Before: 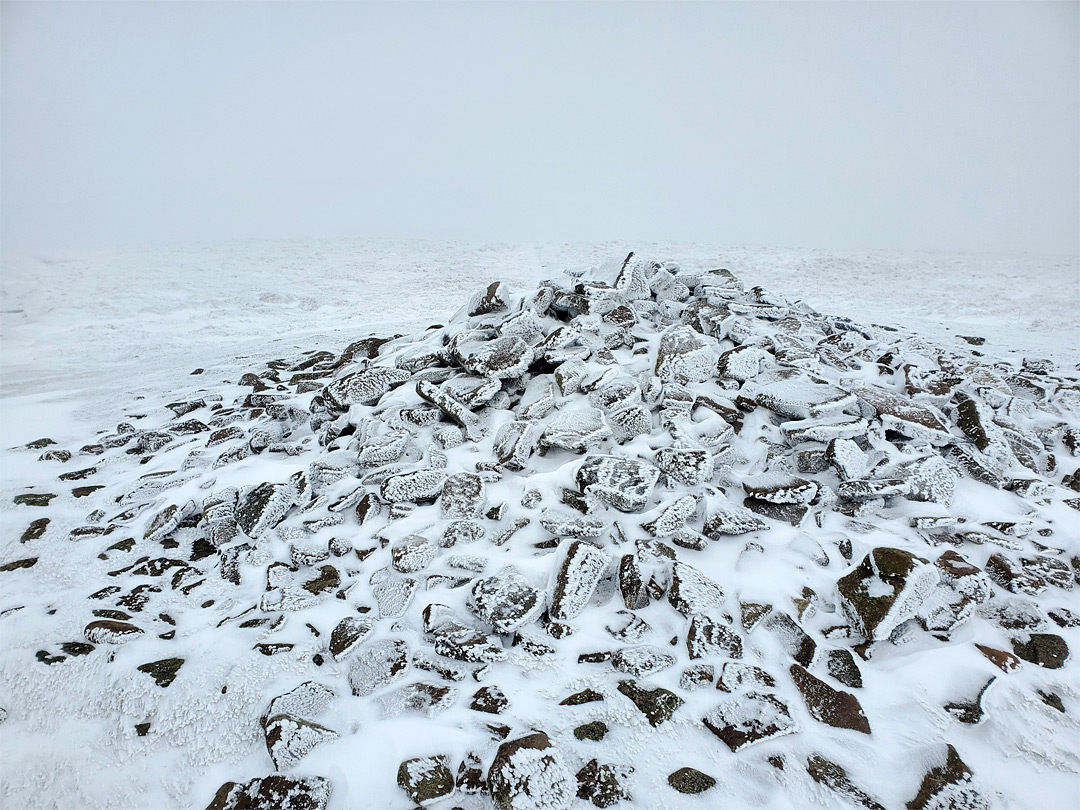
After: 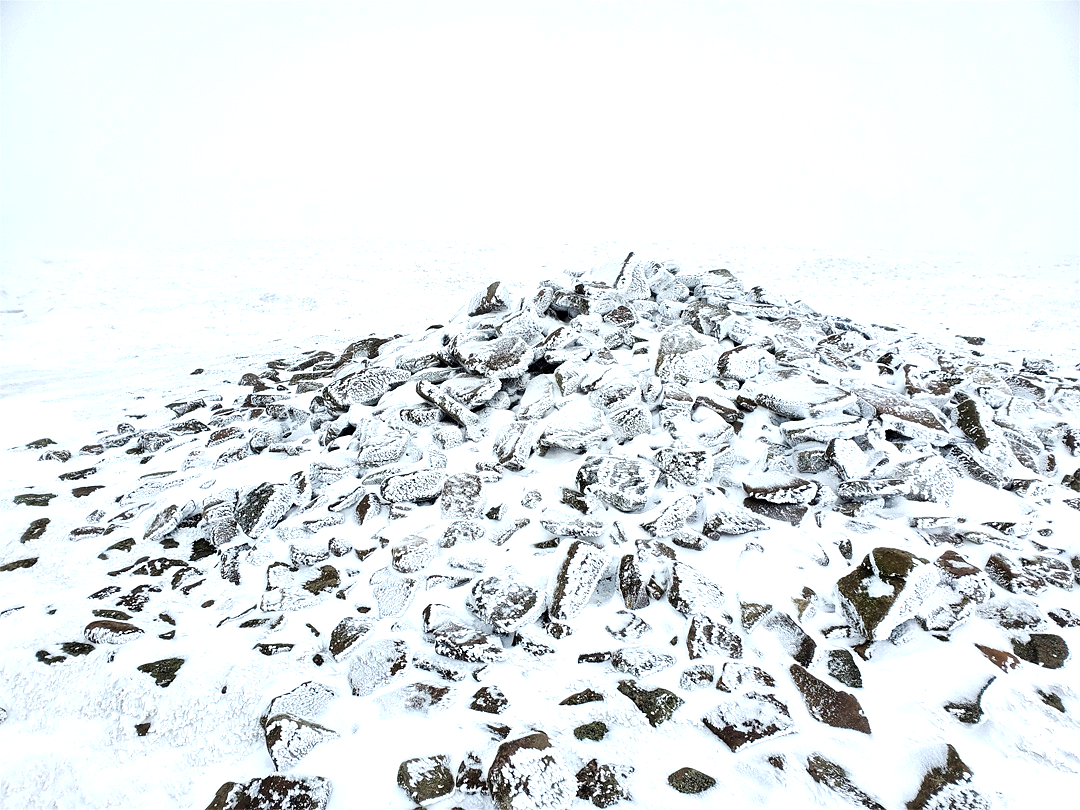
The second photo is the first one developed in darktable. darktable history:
exposure: exposure 0.741 EV, compensate exposure bias true, compensate highlight preservation false
